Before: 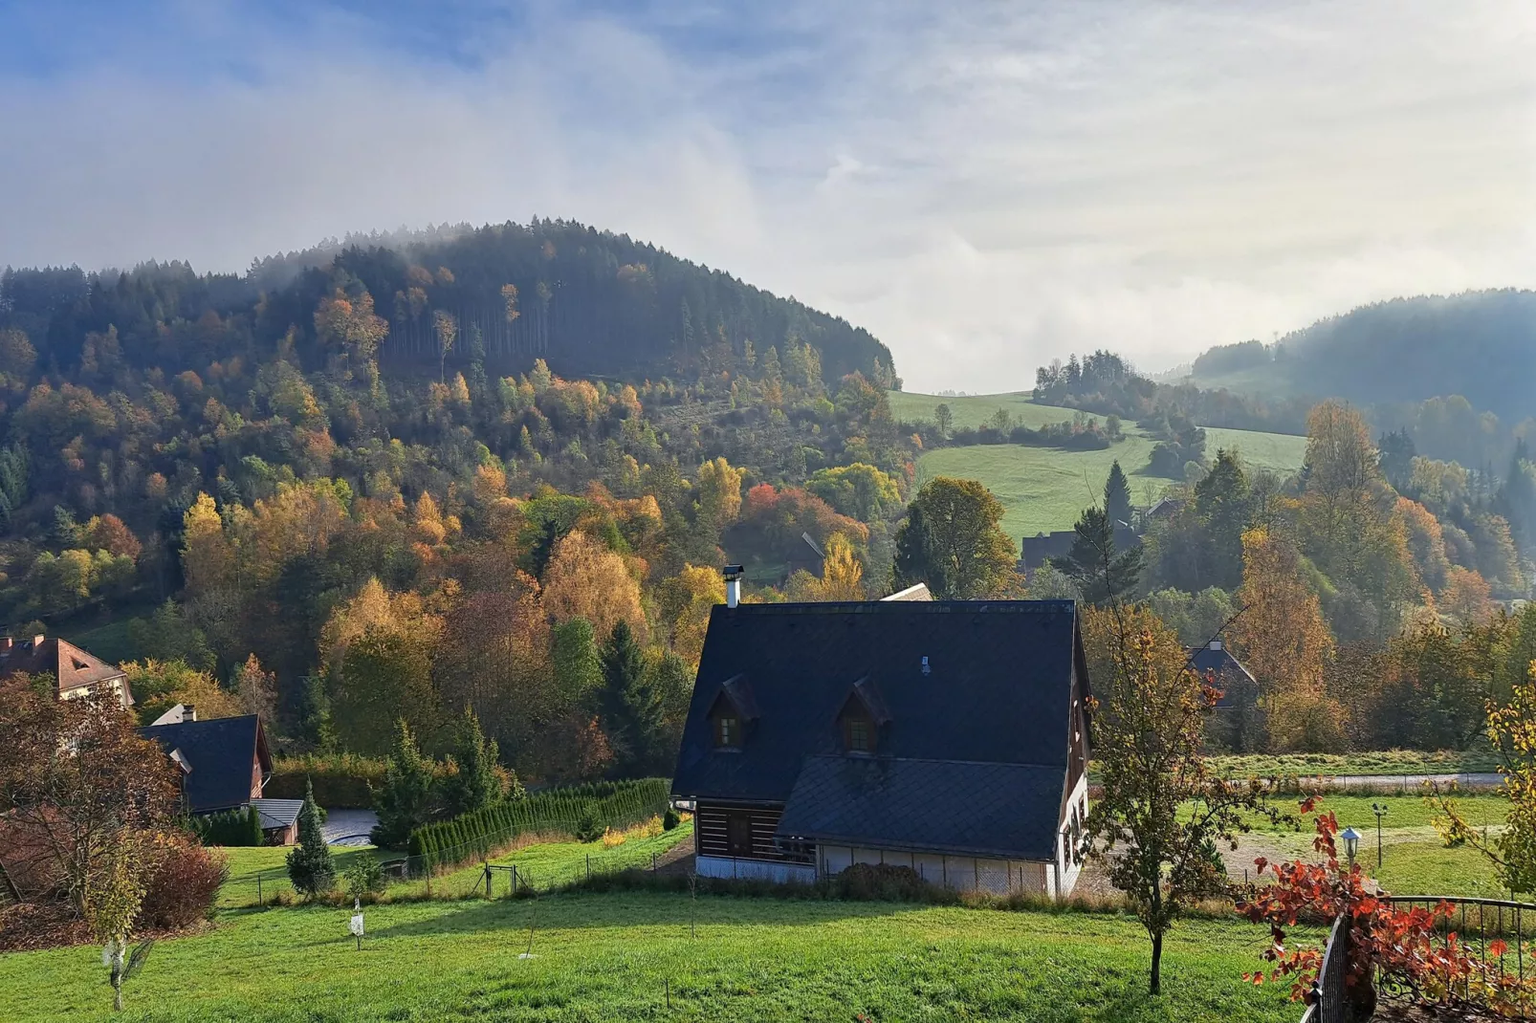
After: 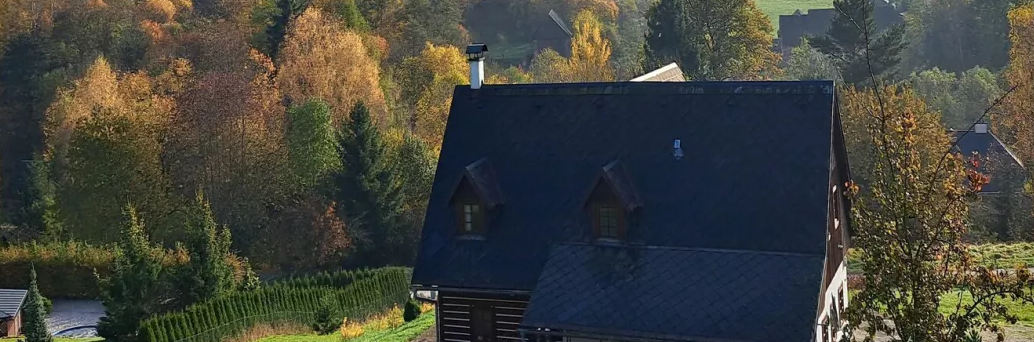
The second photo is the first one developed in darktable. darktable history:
exposure: compensate highlight preservation false
crop: left 18.091%, top 51.13%, right 17.525%, bottom 16.85%
vignetting: fall-off start 88.53%, fall-off radius 44.2%, saturation 0.376, width/height ratio 1.161
